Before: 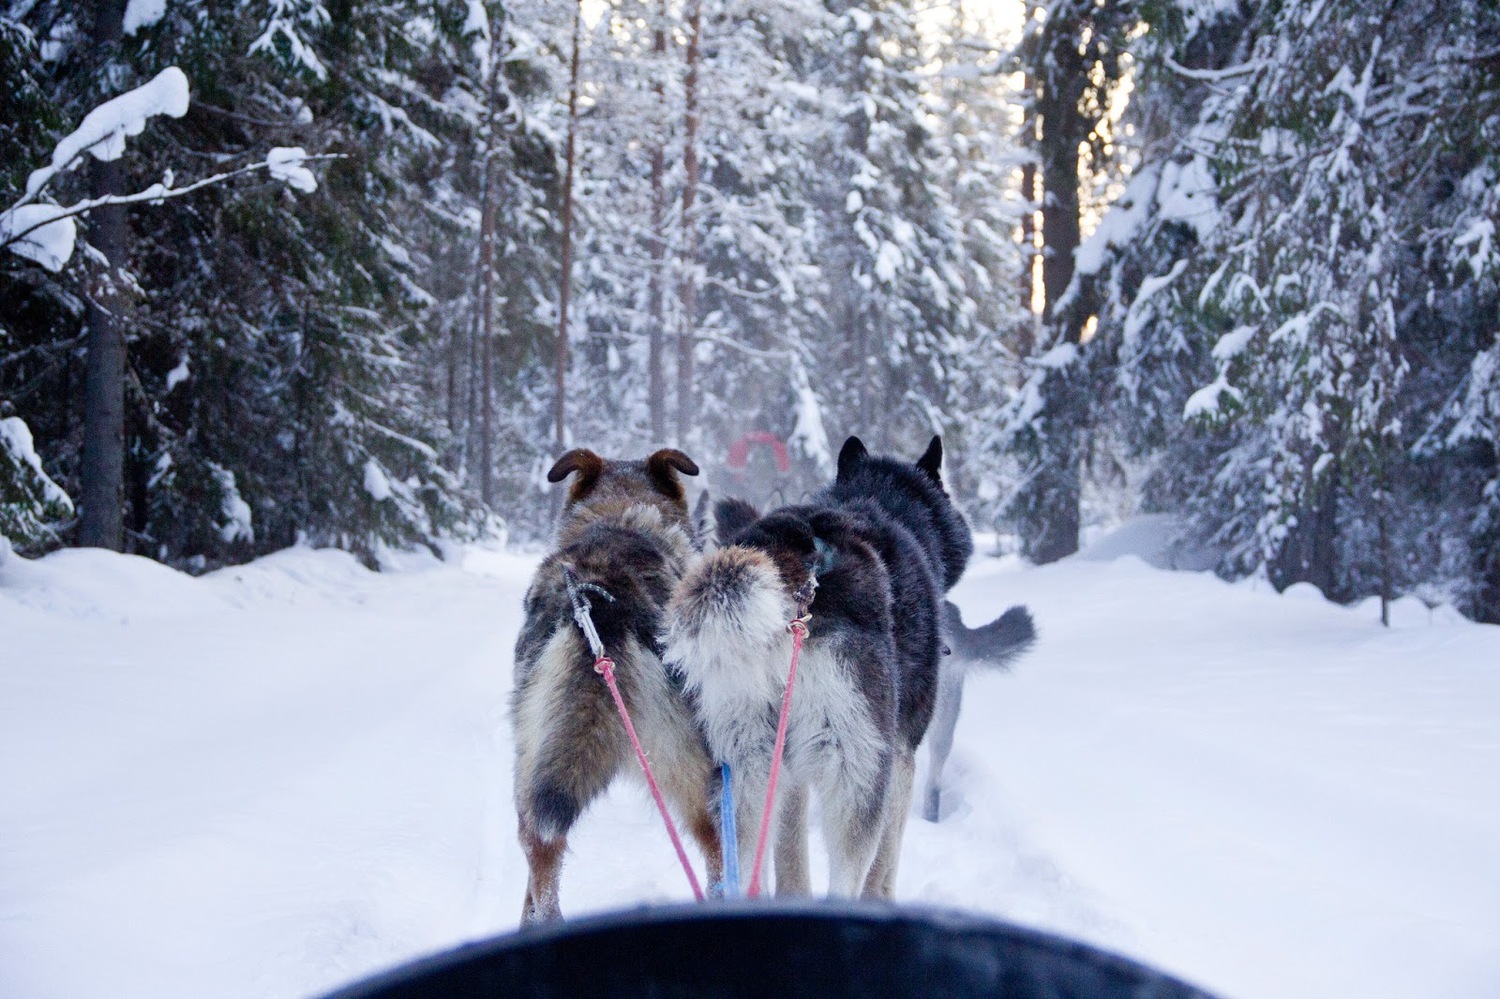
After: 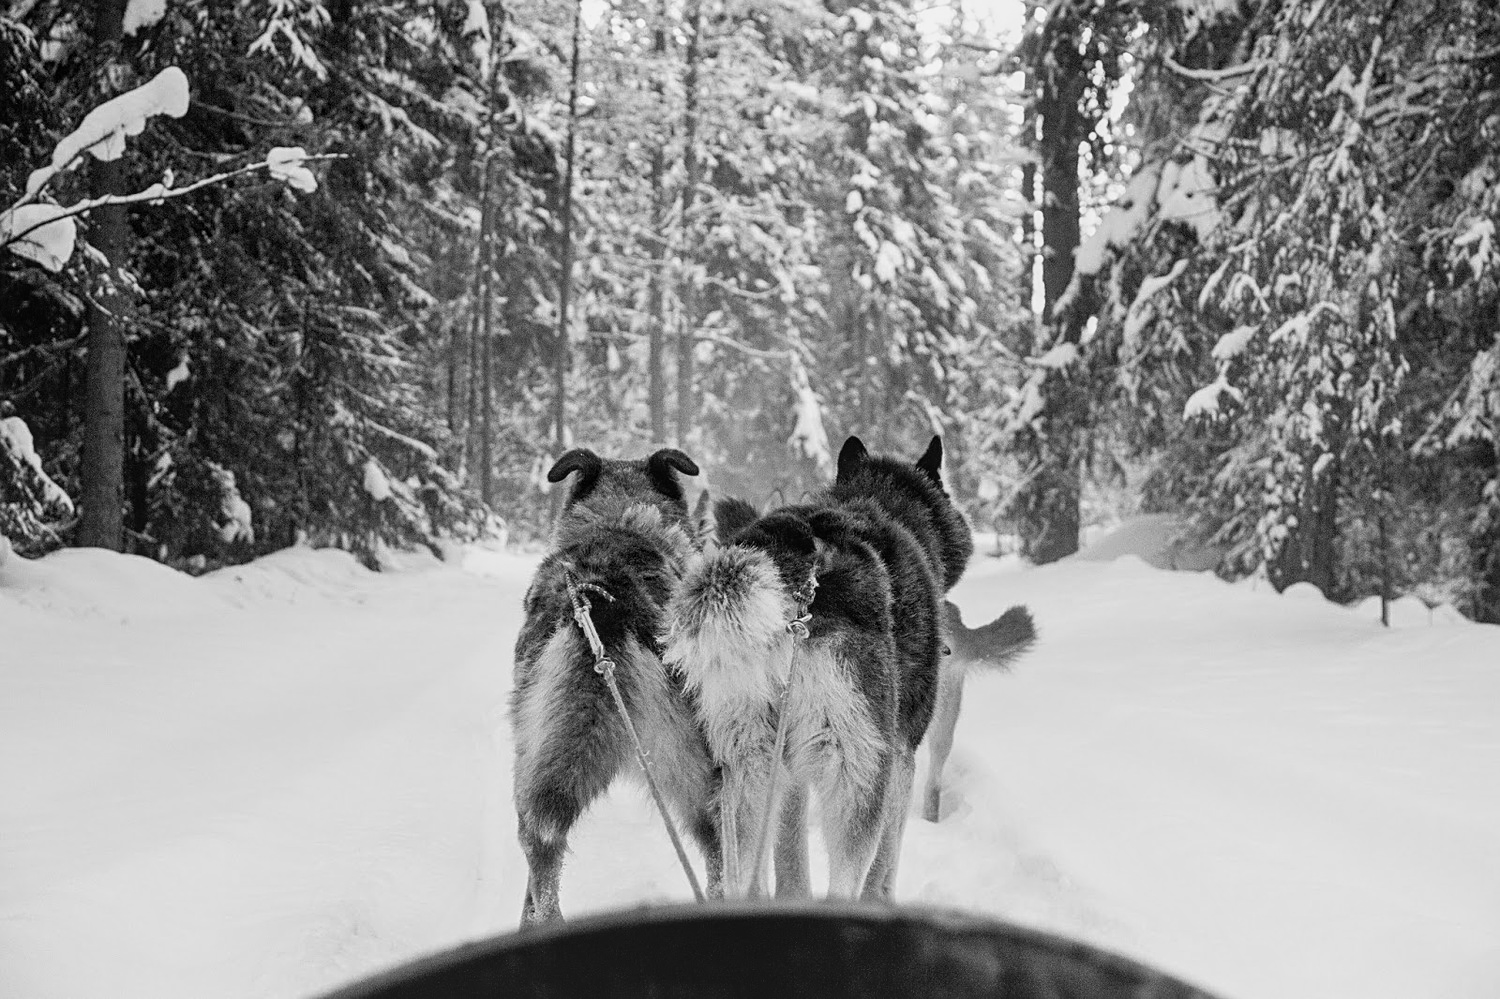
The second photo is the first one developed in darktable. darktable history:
sharpen: on, module defaults
local contrast: detail 115%
color calibration: output gray [0.267, 0.423, 0.261, 0], illuminant same as pipeline (D50), adaptation none (bypass)
filmic rgb: black relative exposure -16 EV, white relative exposure 2.93 EV, hardness 10.04, color science v6 (2022)
